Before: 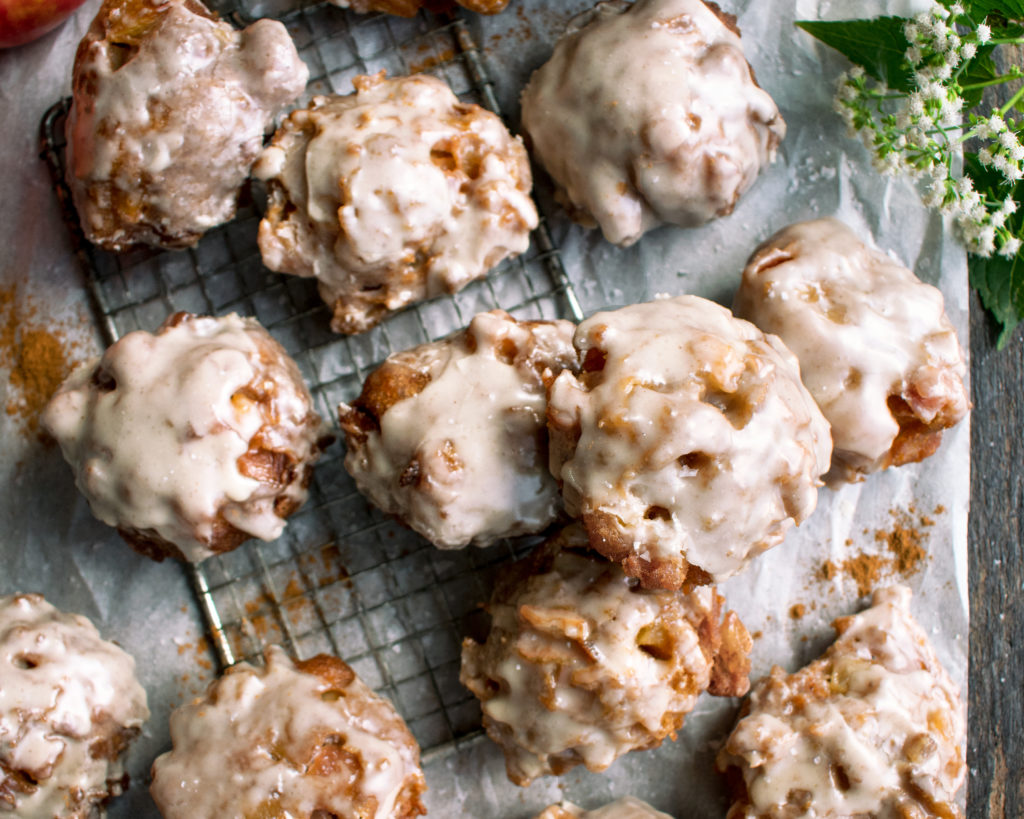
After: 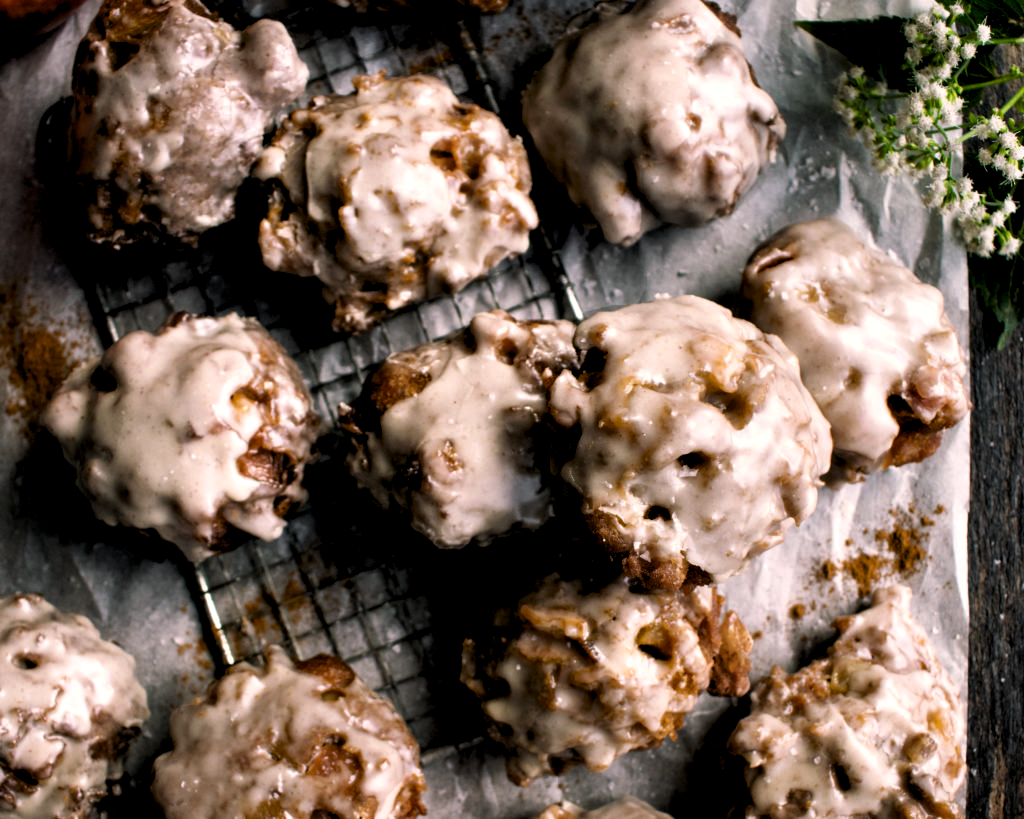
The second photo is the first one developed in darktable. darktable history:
exposure: black level correction 0.029, exposure -0.073 EV, compensate highlight preservation false
levels: levels [0.101, 0.578, 0.953]
color correction: highlights a* 5.81, highlights b* 4.84
